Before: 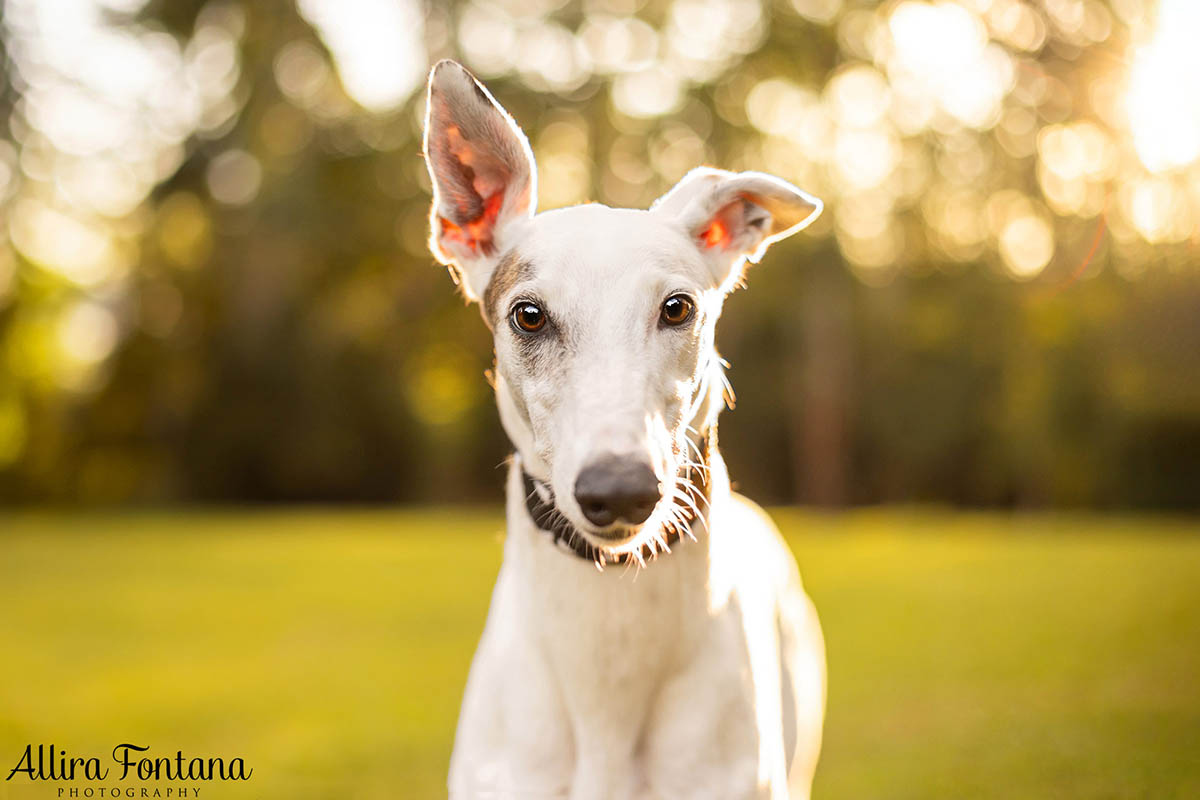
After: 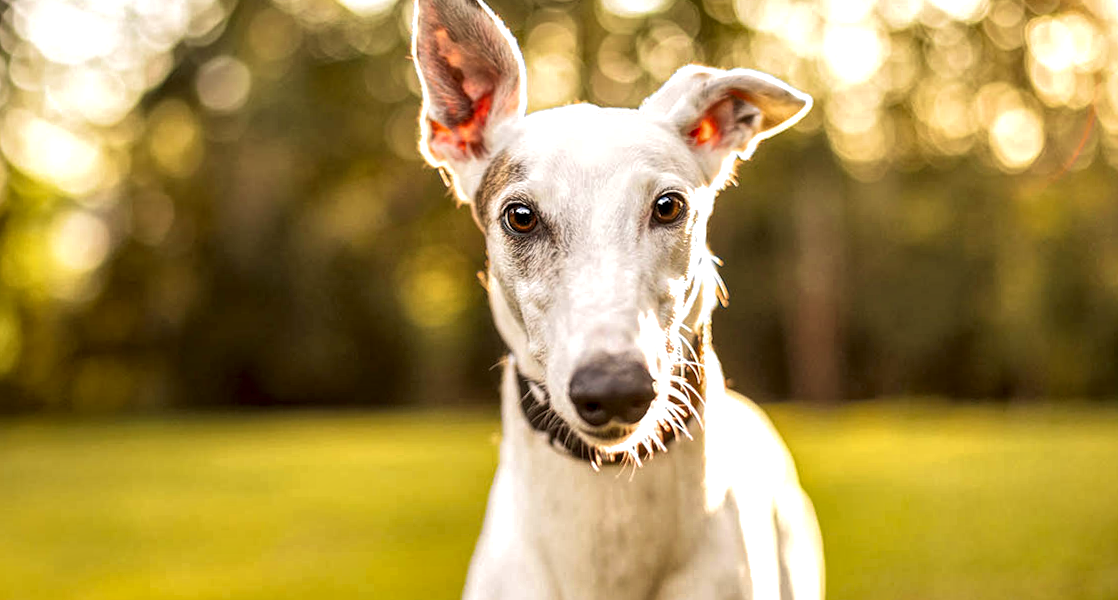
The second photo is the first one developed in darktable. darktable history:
tone equalizer: on, module defaults
velvia: on, module defaults
crop and rotate: angle 0.03°, top 11.643%, right 5.651%, bottom 11.189%
shadows and highlights: shadows 52.42, soften with gaussian
rotate and perspective: rotation -1°, crop left 0.011, crop right 0.989, crop top 0.025, crop bottom 0.975
local contrast: highlights 100%, shadows 100%, detail 200%, midtone range 0.2
exposure: exposure 0.078 EV, compensate highlight preservation false
